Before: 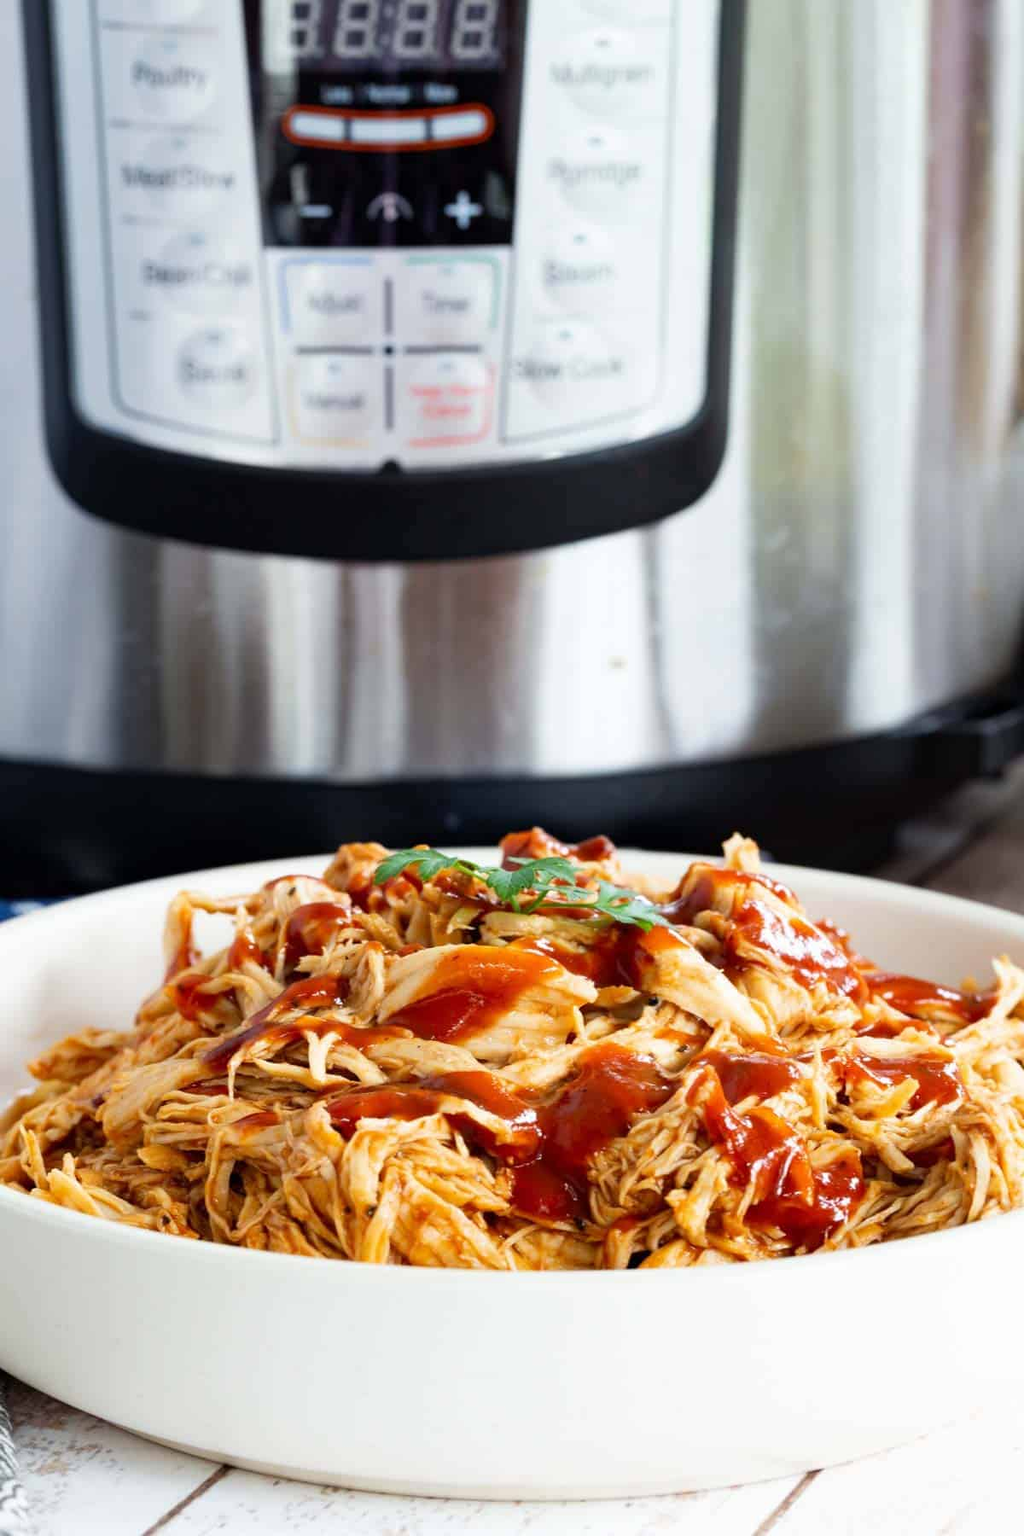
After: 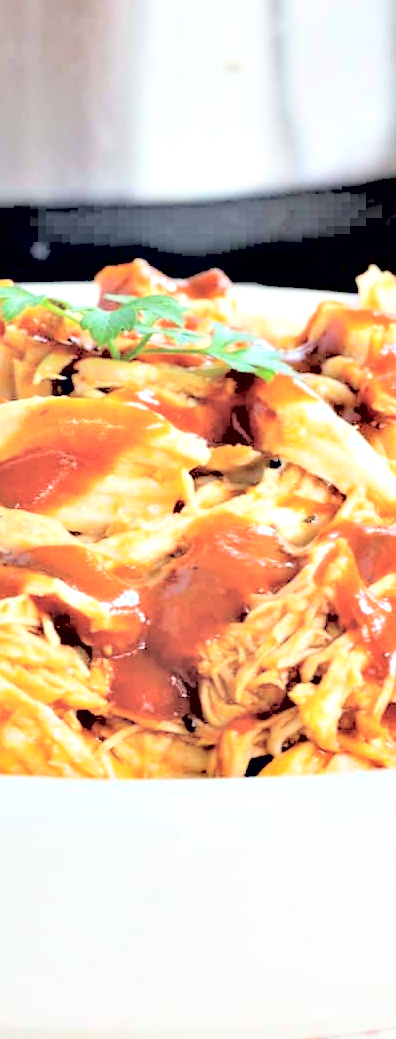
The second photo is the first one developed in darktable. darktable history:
contrast equalizer: y [[0.6 ×6], [0.55 ×6], [0 ×6], [0 ×6], [0 ×6]]
crop: left 40.849%, top 39.448%, right 25.825%, bottom 2.8%
contrast brightness saturation: brightness 0.983
